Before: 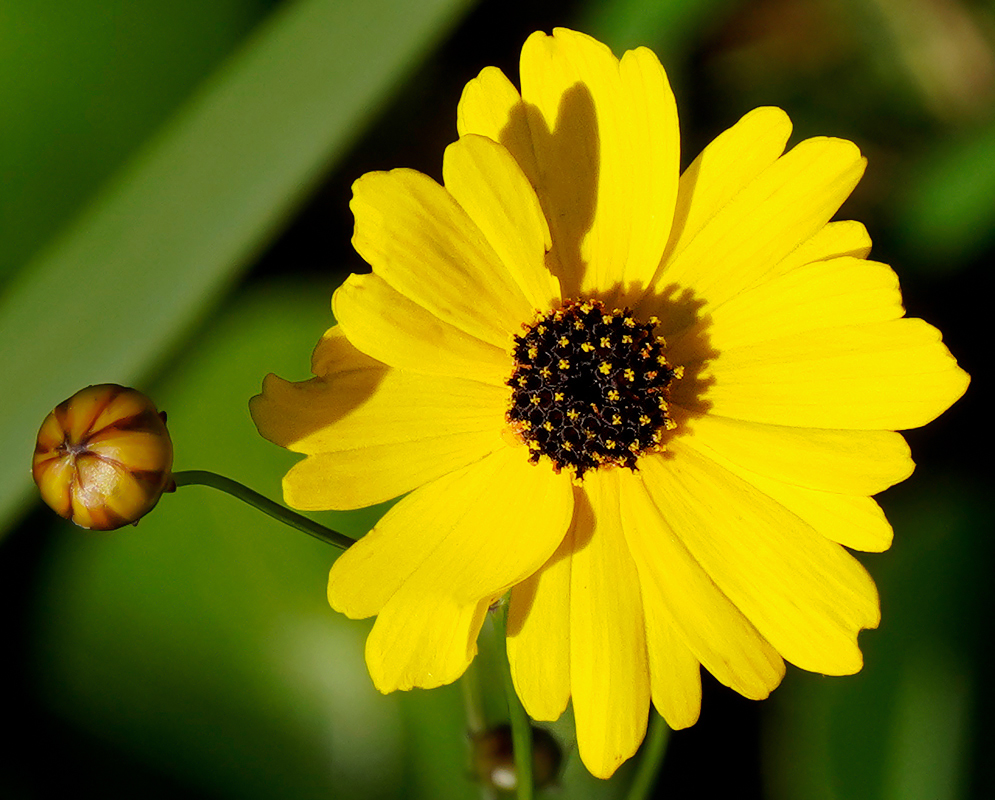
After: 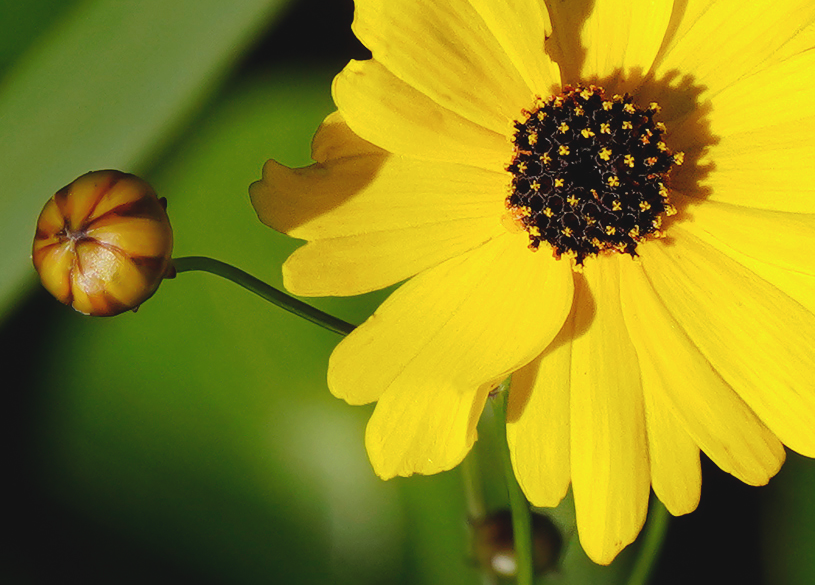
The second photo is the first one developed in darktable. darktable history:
exposure: black level correction -0.006, exposure 0.071 EV, compensate highlight preservation false
crop: top 26.793%, right 18.038%
tone curve: curves: ch0 [(0, 0) (0.003, 0.013) (0.011, 0.018) (0.025, 0.027) (0.044, 0.045) (0.069, 0.068) (0.1, 0.096) (0.136, 0.13) (0.177, 0.168) (0.224, 0.217) (0.277, 0.277) (0.335, 0.338) (0.399, 0.401) (0.468, 0.473) (0.543, 0.544) (0.623, 0.621) (0.709, 0.7) (0.801, 0.781) (0.898, 0.869) (1, 1)], preserve colors none
